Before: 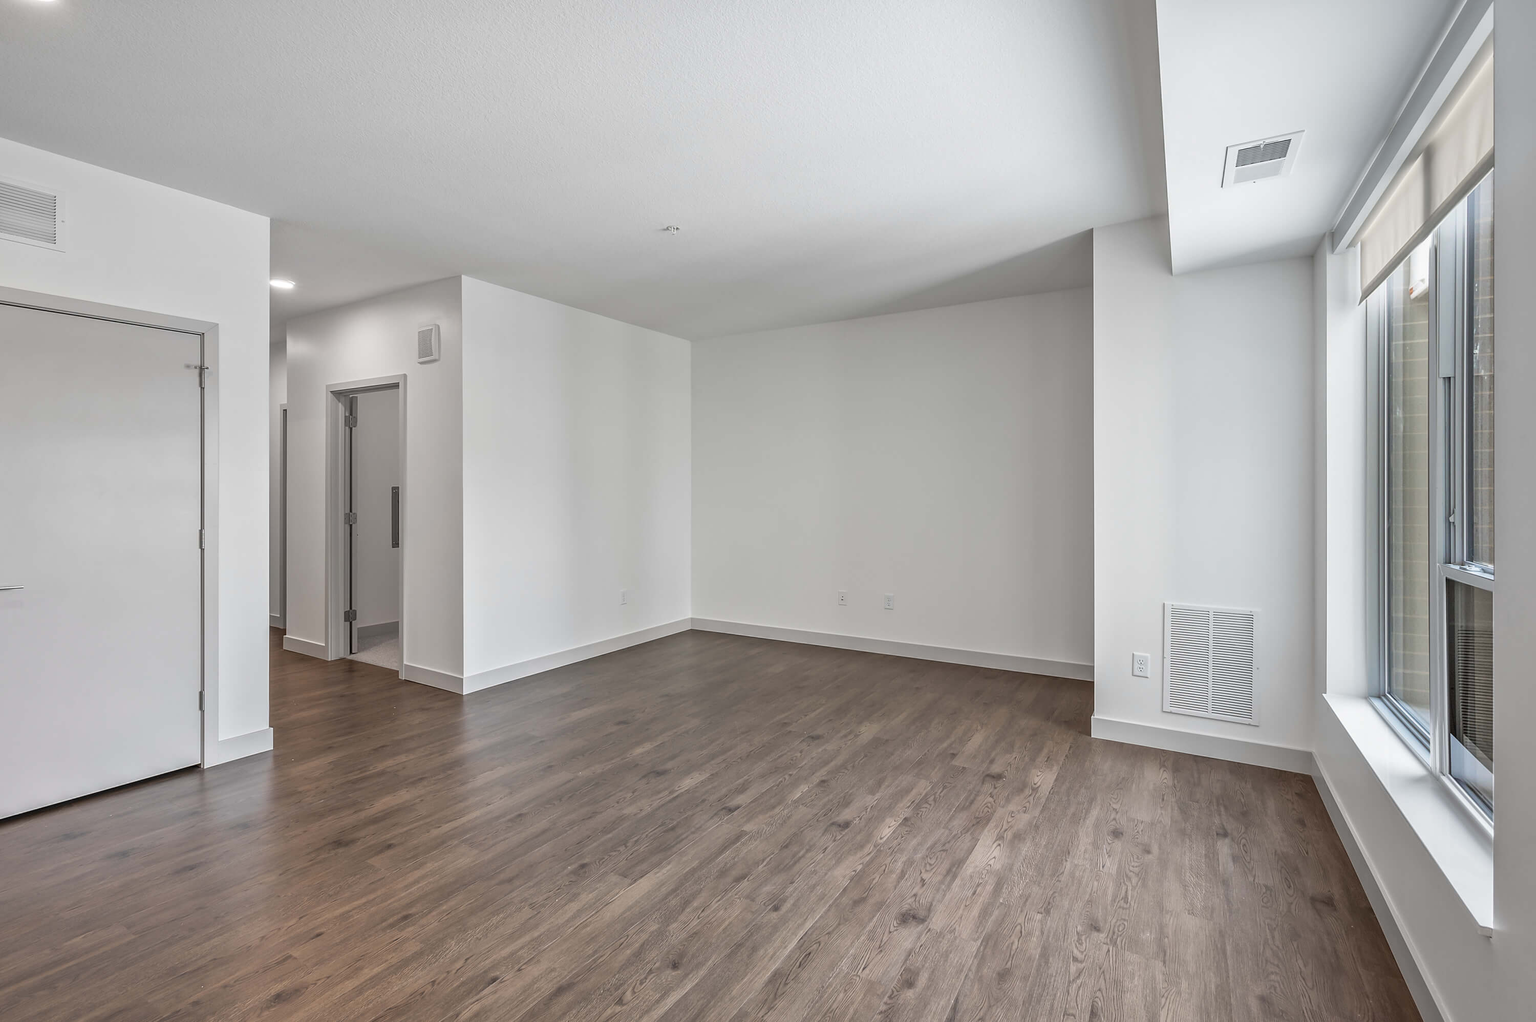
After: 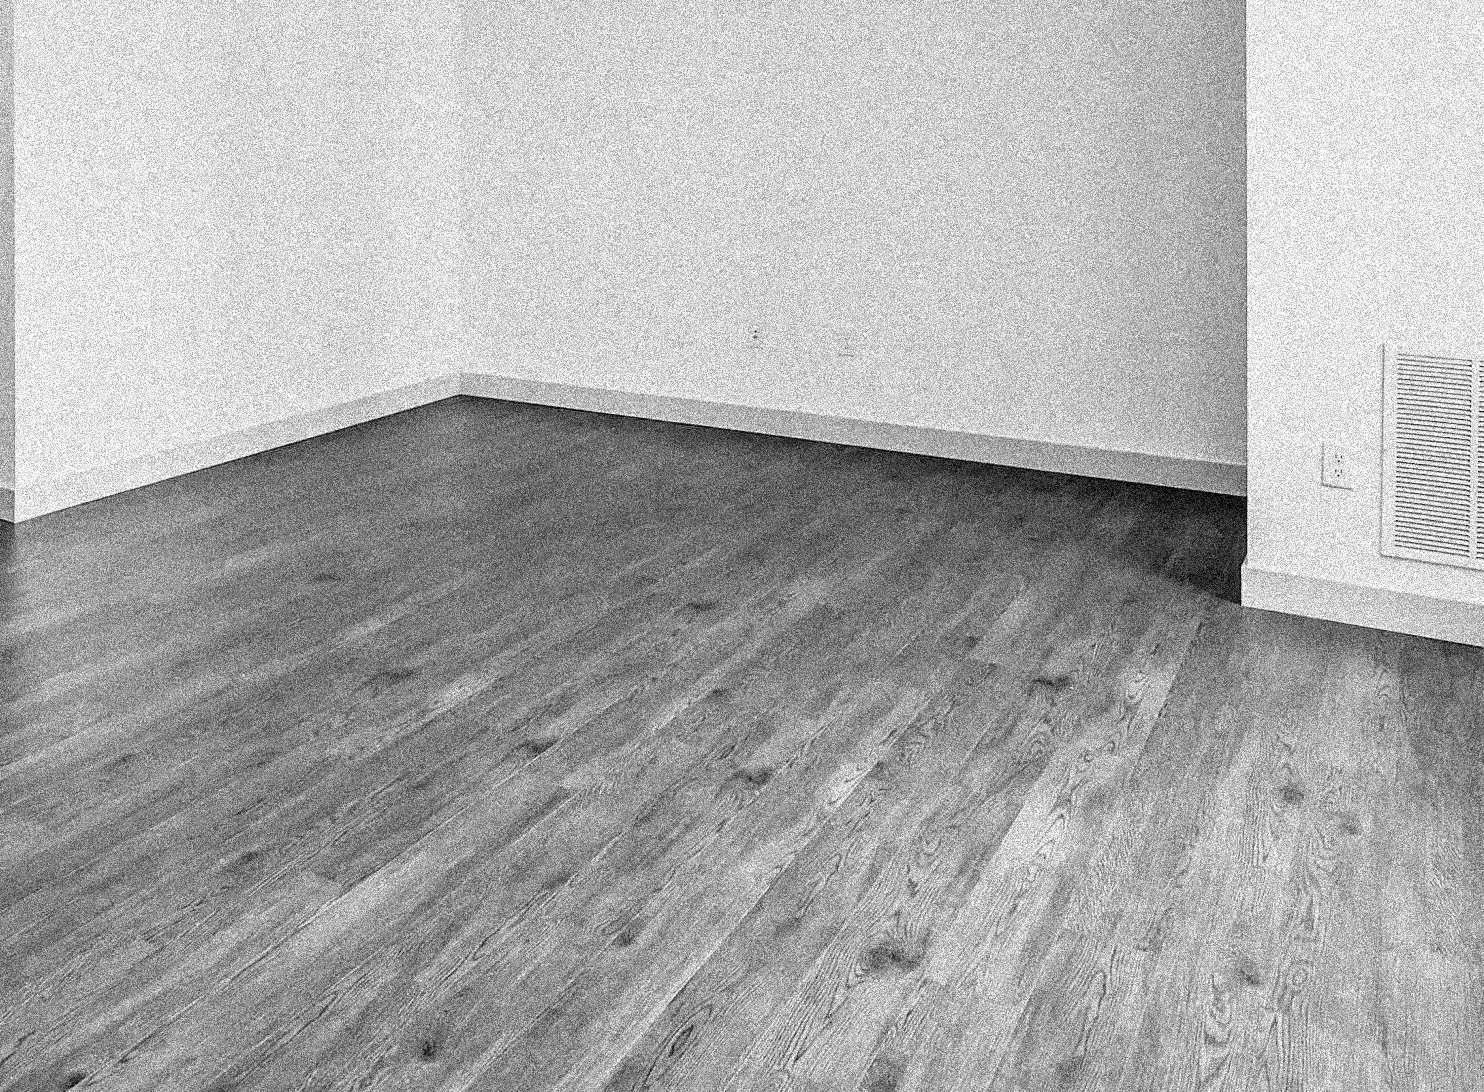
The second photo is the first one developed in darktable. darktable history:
grain: coarseness 3.75 ISO, strength 100%, mid-tones bias 0%
tone curve: curves: ch0 [(0, 0.009) (0.105, 0.08) (0.195, 0.18) (0.283, 0.316) (0.384, 0.434) (0.485, 0.531) (0.638, 0.69) (0.81, 0.872) (1, 0.977)]; ch1 [(0, 0) (0.161, 0.092) (0.35, 0.33) (0.379, 0.401) (0.456, 0.469) (0.502, 0.5) (0.525, 0.514) (0.586, 0.604) (0.642, 0.645) (0.858, 0.817) (1, 0.942)]; ch2 [(0, 0) (0.371, 0.362) (0.437, 0.437) (0.48, 0.49) (0.53, 0.515) (0.56, 0.571) (0.622, 0.606) (0.881, 0.795) (1, 0.929)], color space Lab, independent channels, preserve colors none
crop: left 29.672%, top 41.786%, right 20.851%, bottom 3.487%
monochrome: on, module defaults
color balance rgb: shadows lift › luminance -7.7%, shadows lift › chroma 2.13%, shadows lift › hue 165.27°, power › luminance -7.77%, power › chroma 1.1%, power › hue 215.88°, highlights gain › luminance 15.15%, highlights gain › chroma 7%, highlights gain › hue 125.57°, global offset › luminance -0.33%, global offset › chroma 0.11%, global offset › hue 165.27°, perceptual saturation grading › global saturation 24.42%, perceptual saturation grading › highlights -24.42%, perceptual saturation grading › mid-tones 24.42%, perceptual saturation grading › shadows 40%, perceptual brilliance grading › global brilliance -5%, perceptual brilliance grading › highlights 24.42%, perceptual brilliance grading › mid-tones 7%, perceptual brilliance grading › shadows -5%
exposure: black level correction 0.011, compensate highlight preservation false
filmic rgb: black relative exposure -7.65 EV, white relative exposure 4.56 EV, hardness 3.61
